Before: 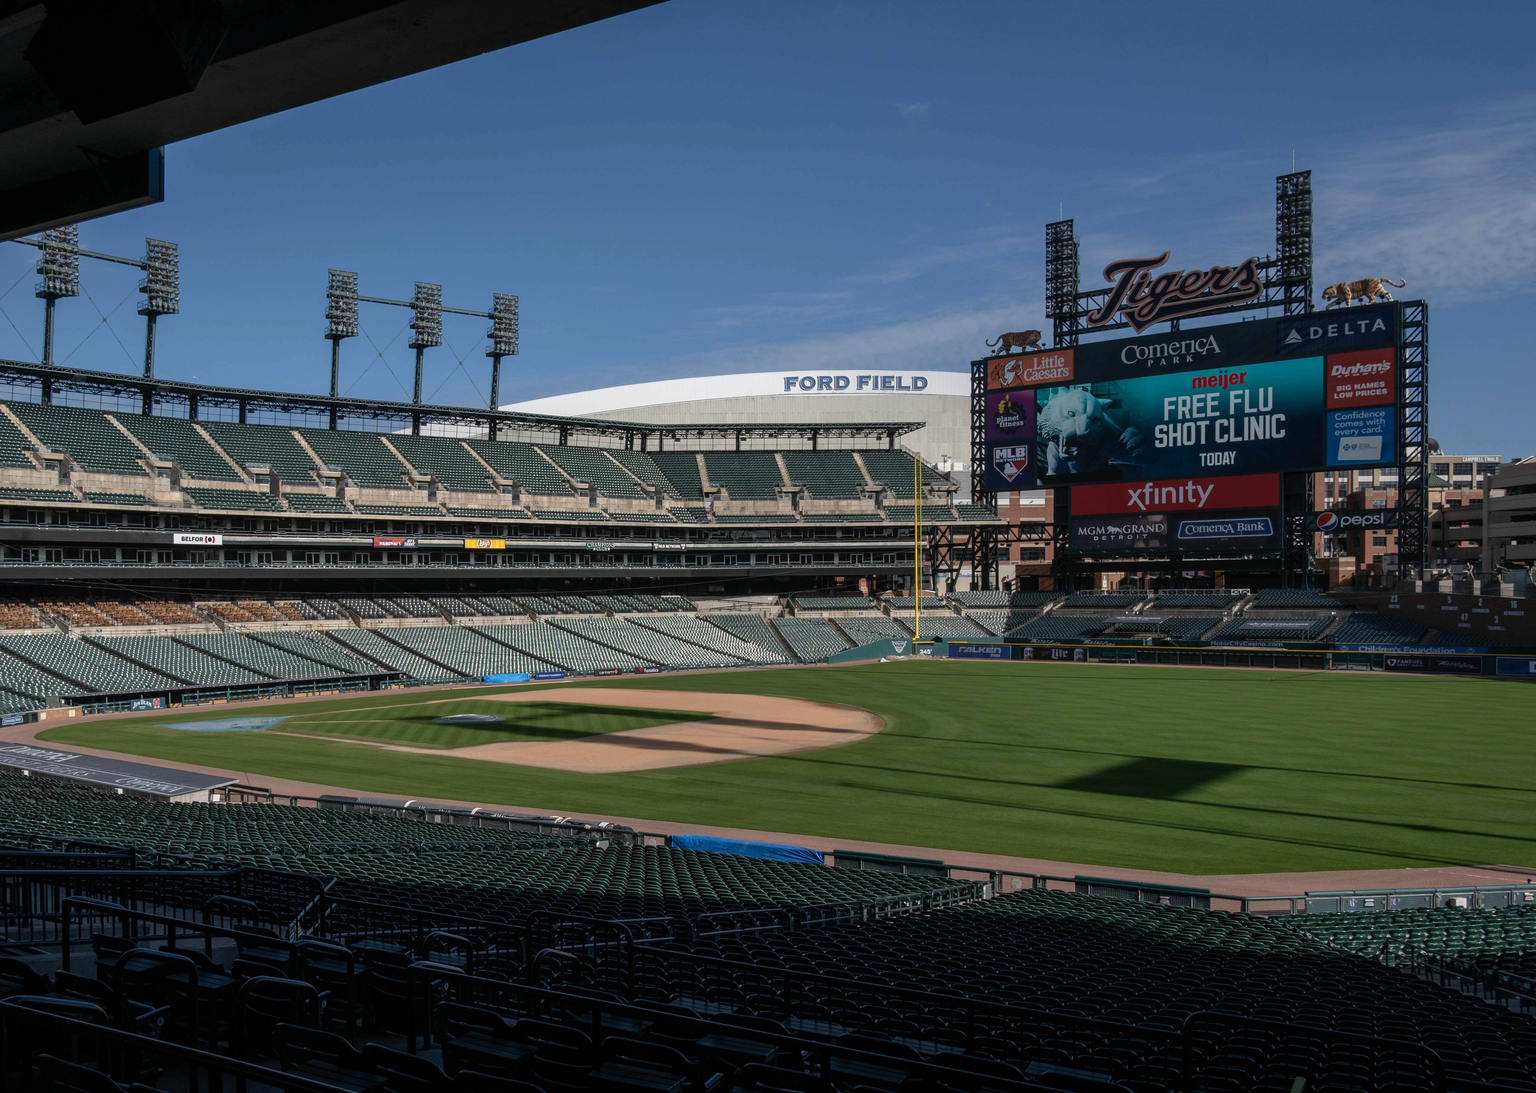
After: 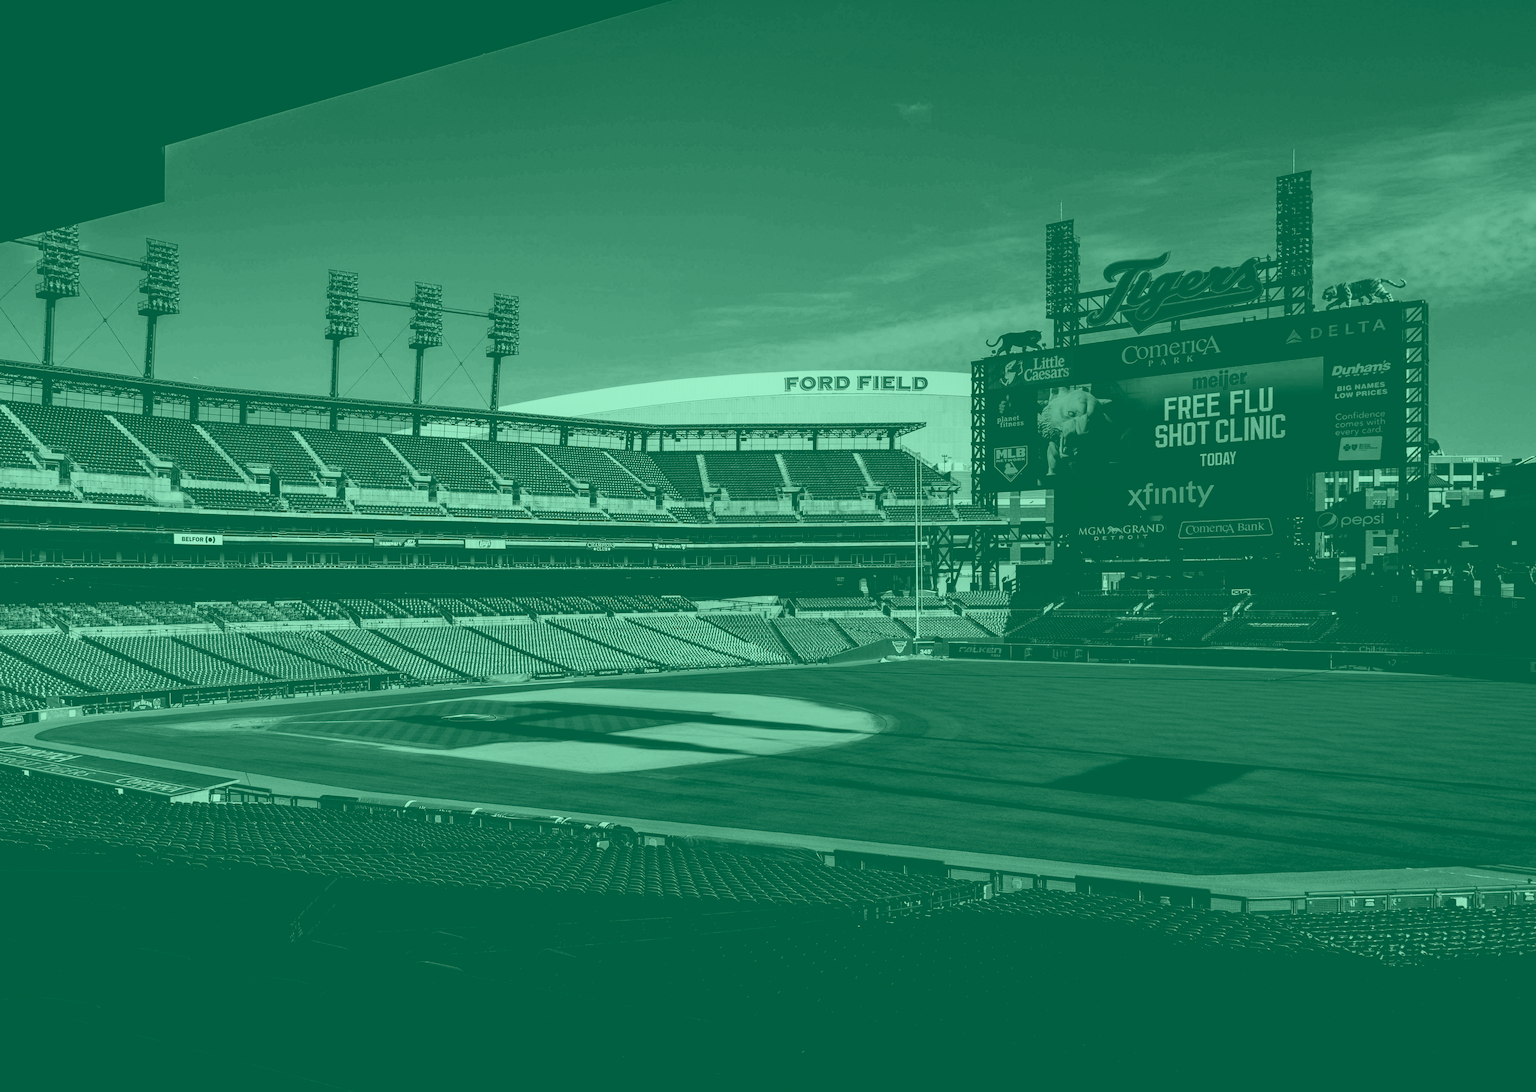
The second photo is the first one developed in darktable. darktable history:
colorize: hue 147.6°, saturation 65%, lightness 21.64%
contrast brightness saturation: contrast 0.28
color balance rgb: linear chroma grading › global chroma 25%, perceptual saturation grading › global saturation 40%, perceptual saturation grading › highlights -50%, perceptual saturation grading › shadows 30%, perceptual brilliance grading › global brilliance 25%, global vibrance 60%
exposure: black level correction 0.046, exposure -0.228 EV, compensate highlight preservation false
